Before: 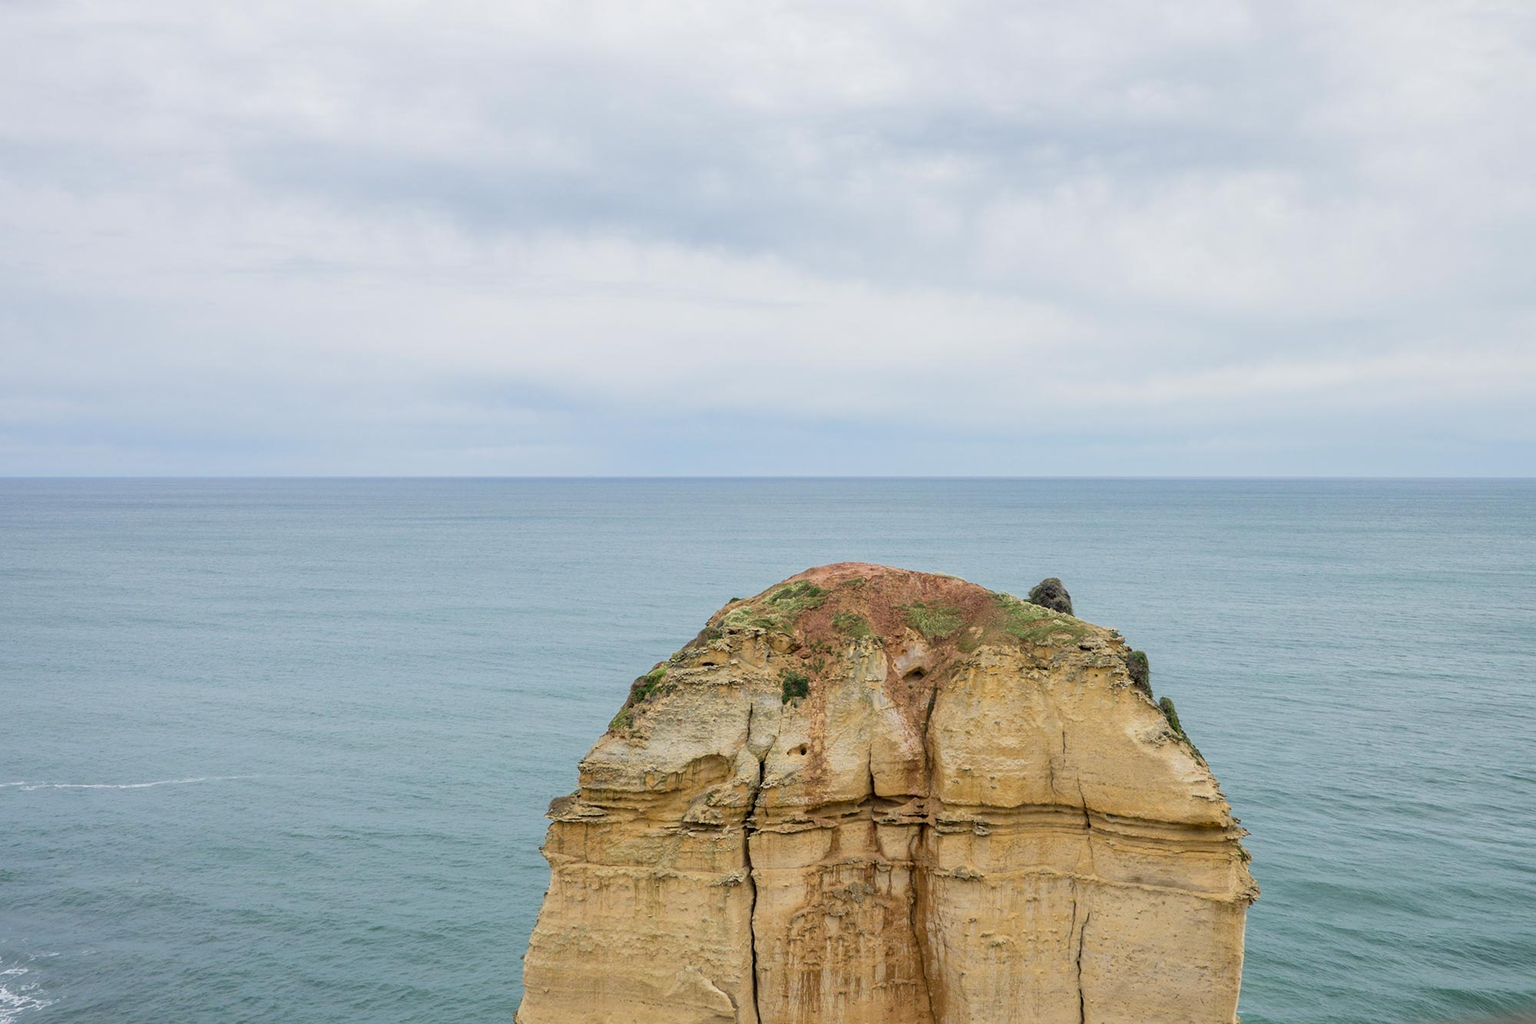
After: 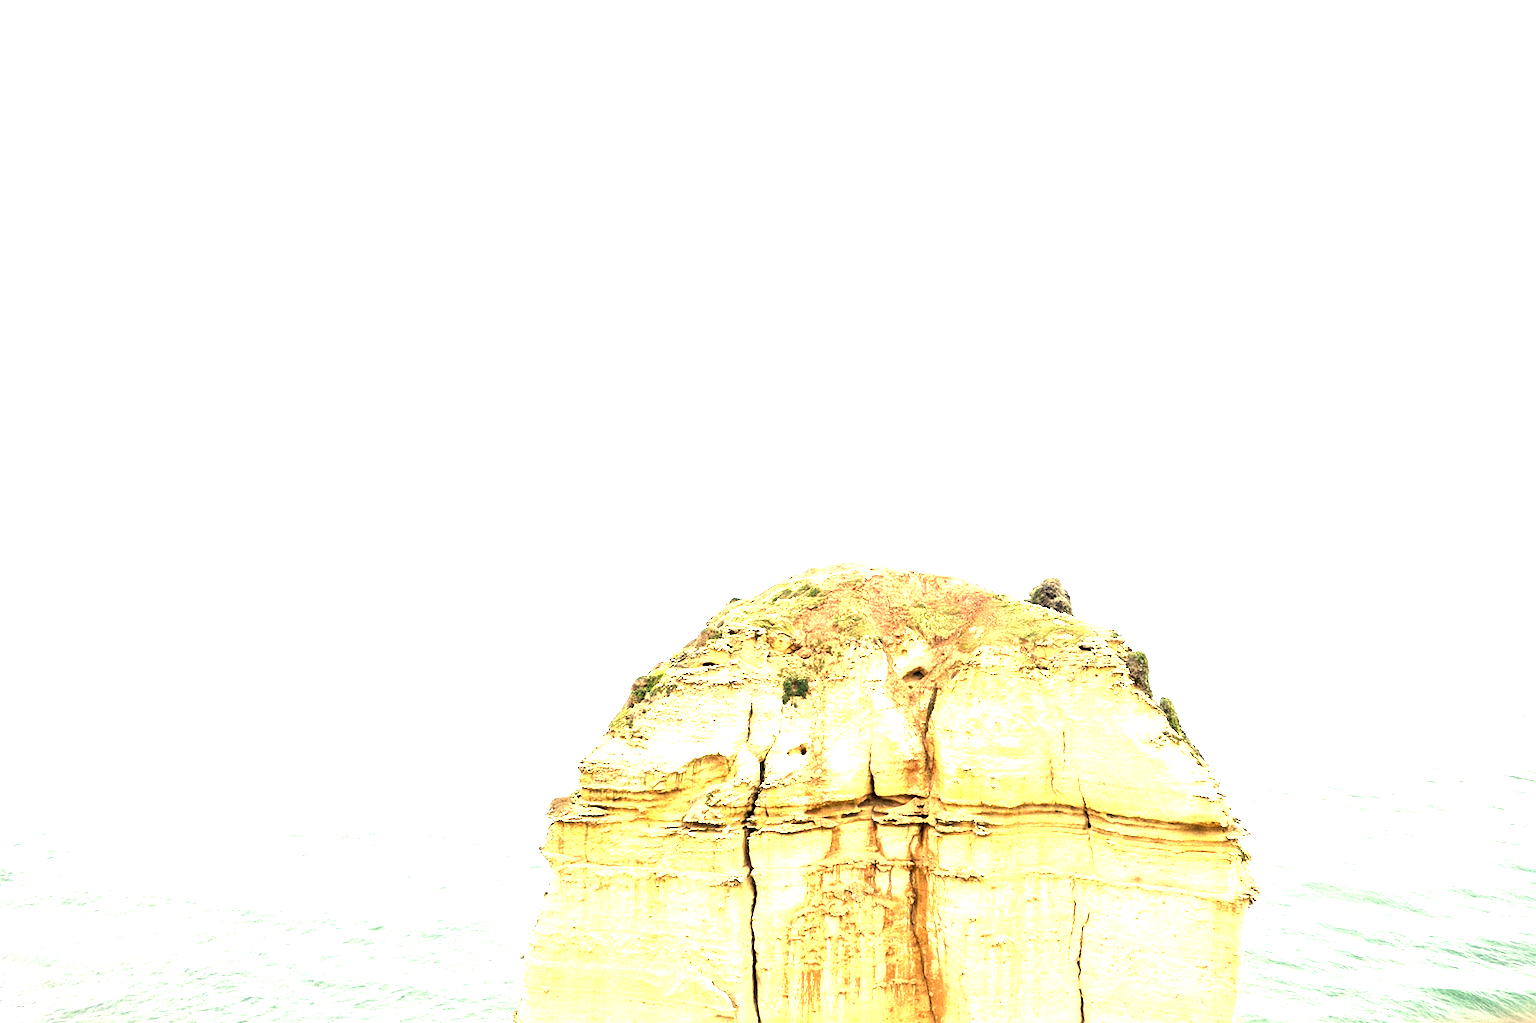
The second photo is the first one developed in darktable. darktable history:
tone equalizer: on, module defaults
white balance: red 1.123, blue 0.83
levels: levels [0.029, 0.545, 0.971]
exposure: black level correction 0, exposure 2.327 EV, compensate exposure bias true, compensate highlight preservation false
